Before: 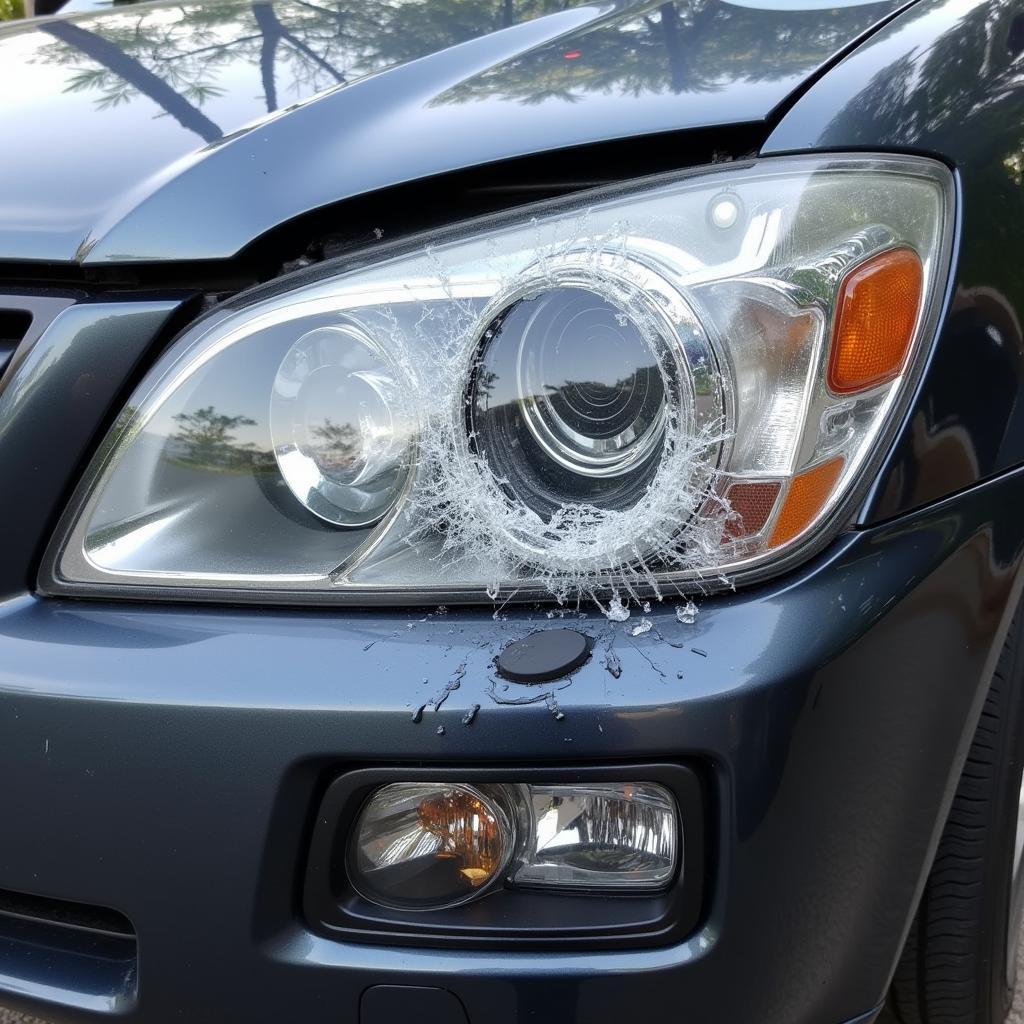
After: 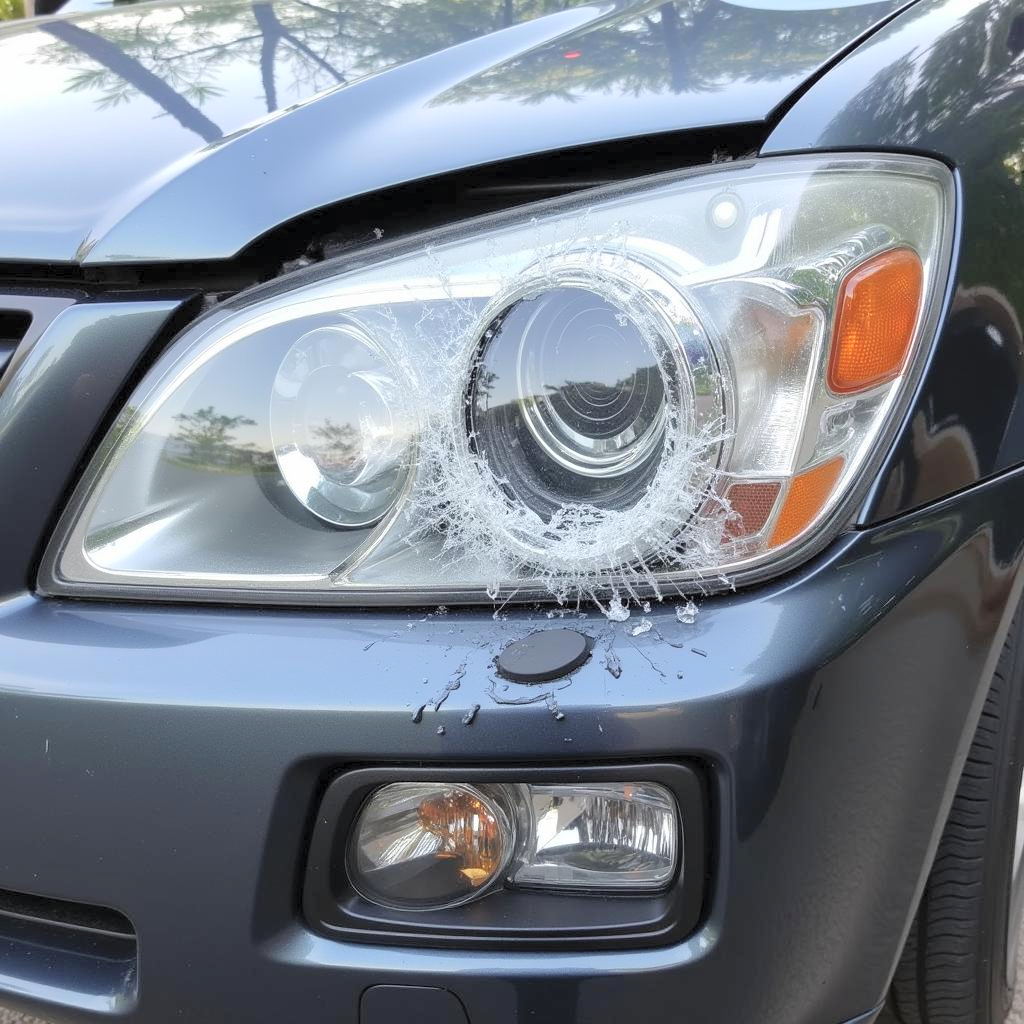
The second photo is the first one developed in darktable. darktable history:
tone equalizer: on, module defaults
contrast brightness saturation: brightness 0.28
